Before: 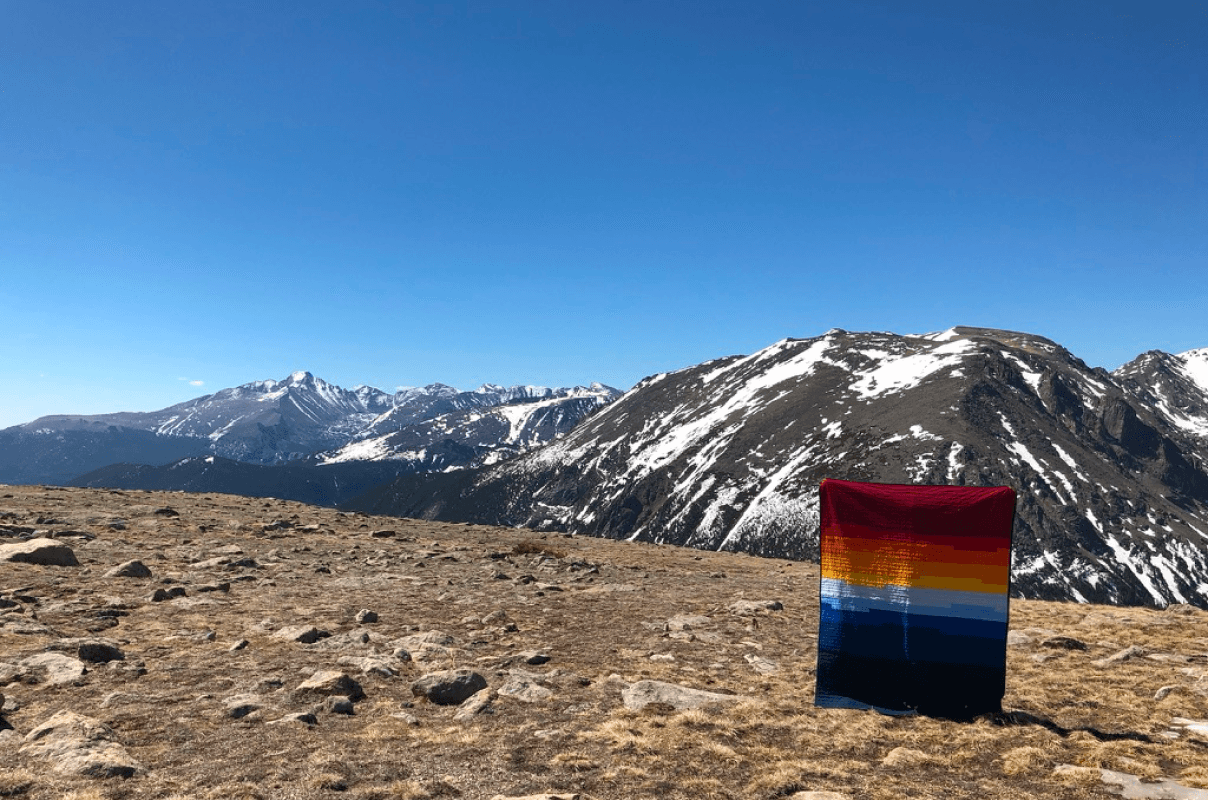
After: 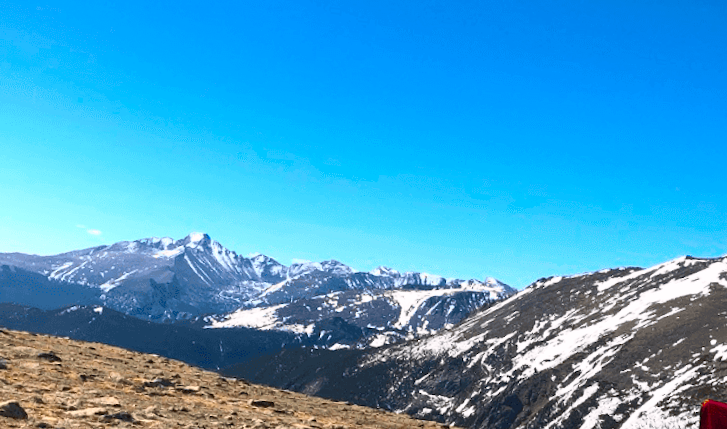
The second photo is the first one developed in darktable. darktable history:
crop and rotate: angle -6.63°, left 1.996%, top 6.811%, right 27.671%, bottom 30.484%
color balance rgb: shadows lift › luminance -19.898%, highlights gain › chroma 0.287%, highlights gain › hue 331.86°, perceptual saturation grading › global saturation 29.831%, global vibrance 20%
base curve: curves: ch0 [(0, 0) (0.579, 0.807) (1, 1)]
